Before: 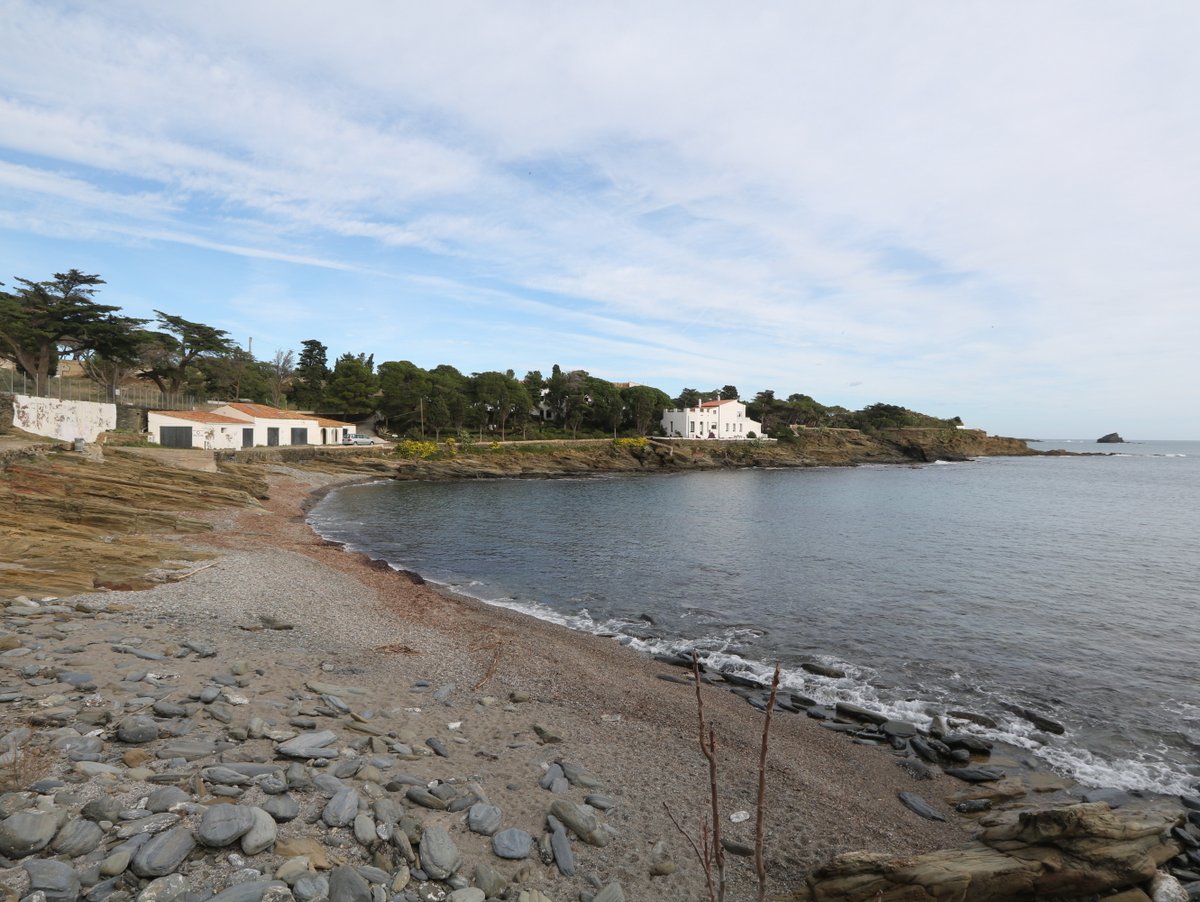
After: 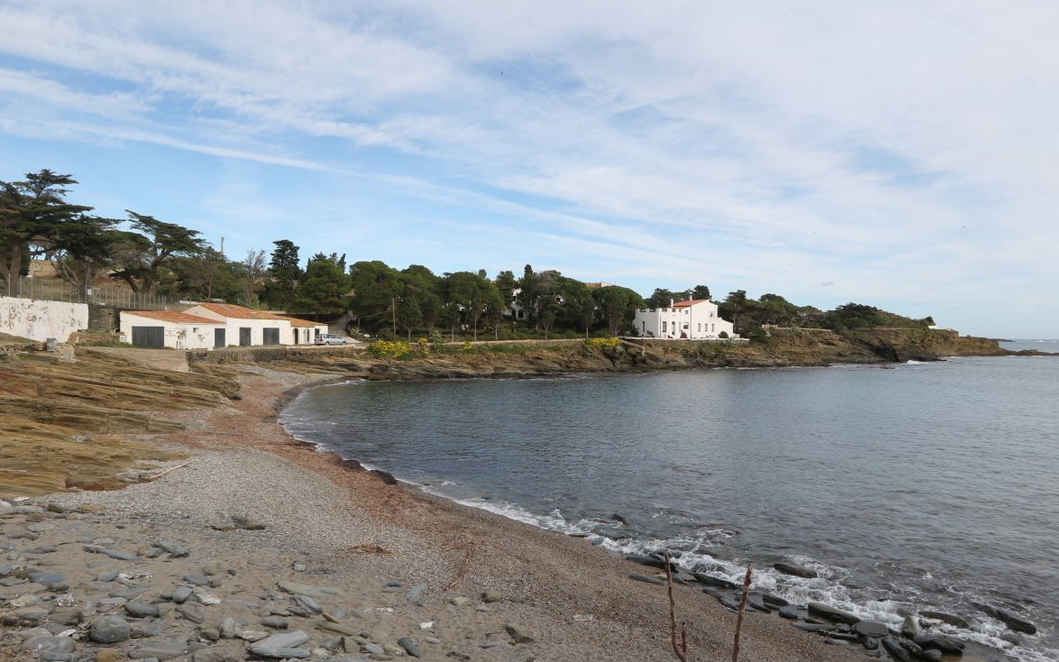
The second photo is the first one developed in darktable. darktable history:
crop and rotate: left 2.375%, top 11.165%, right 9.354%, bottom 15.438%
shadows and highlights: shadows 36.48, highlights -27.87, soften with gaussian
